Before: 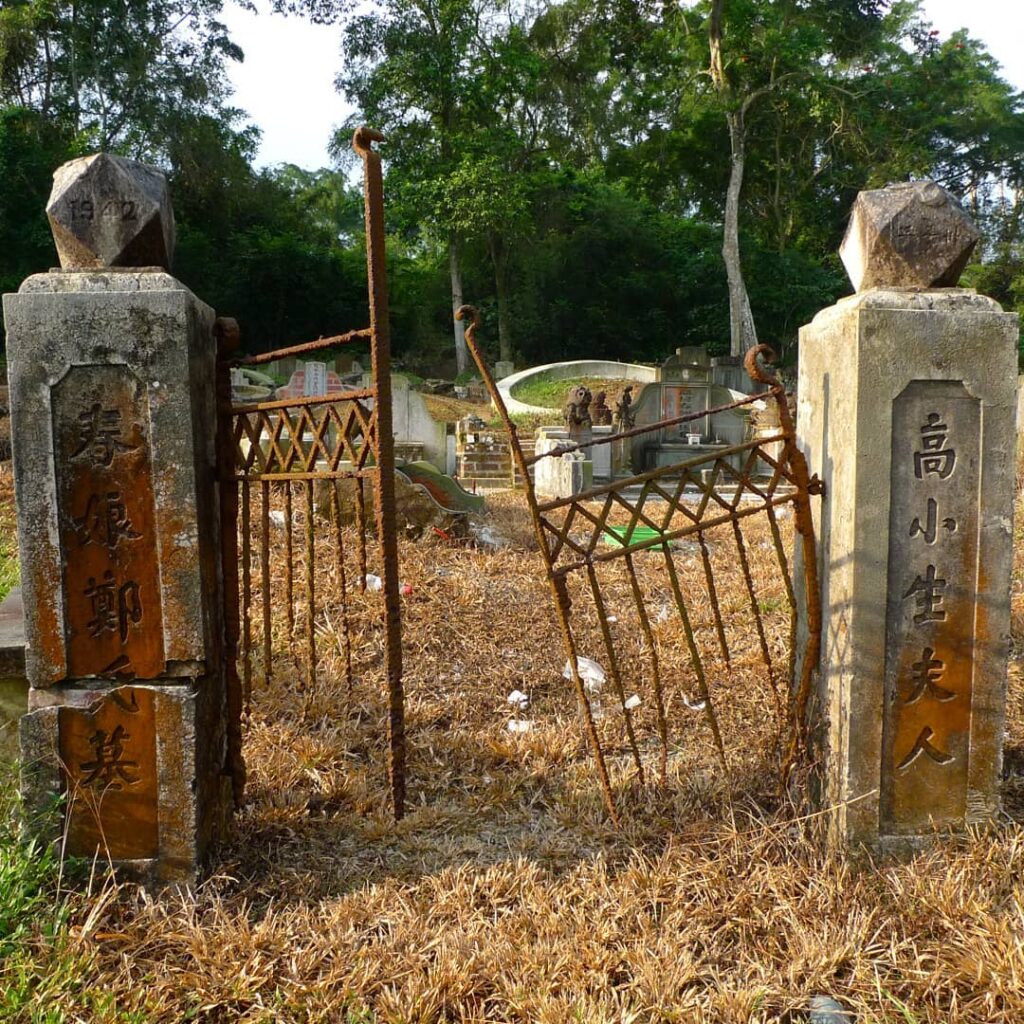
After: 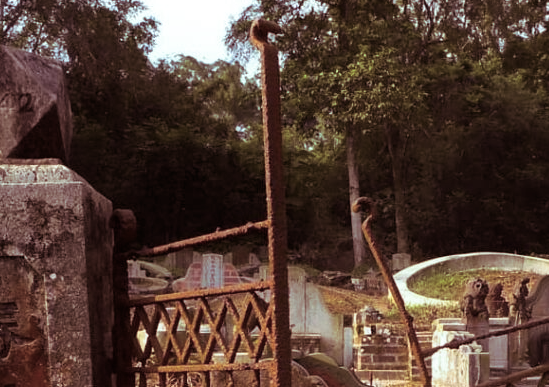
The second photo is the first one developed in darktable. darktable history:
crop: left 10.121%, top 10.631%, right 36.218%, bottom 51.526%
split-toning: highlights › hue 180°
